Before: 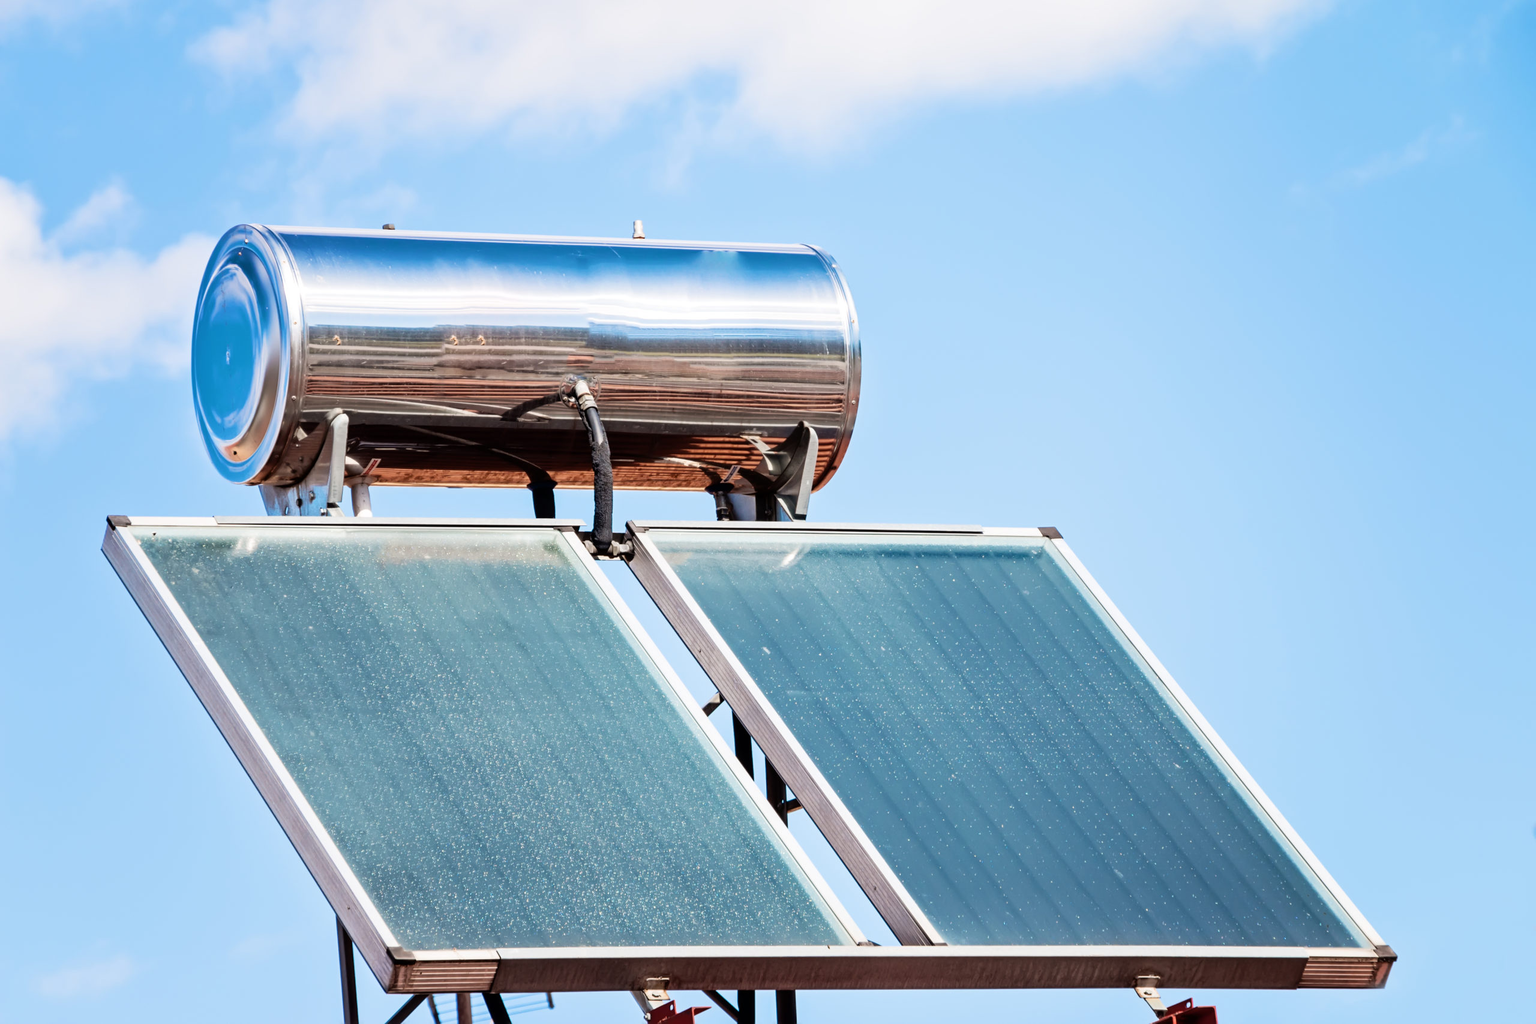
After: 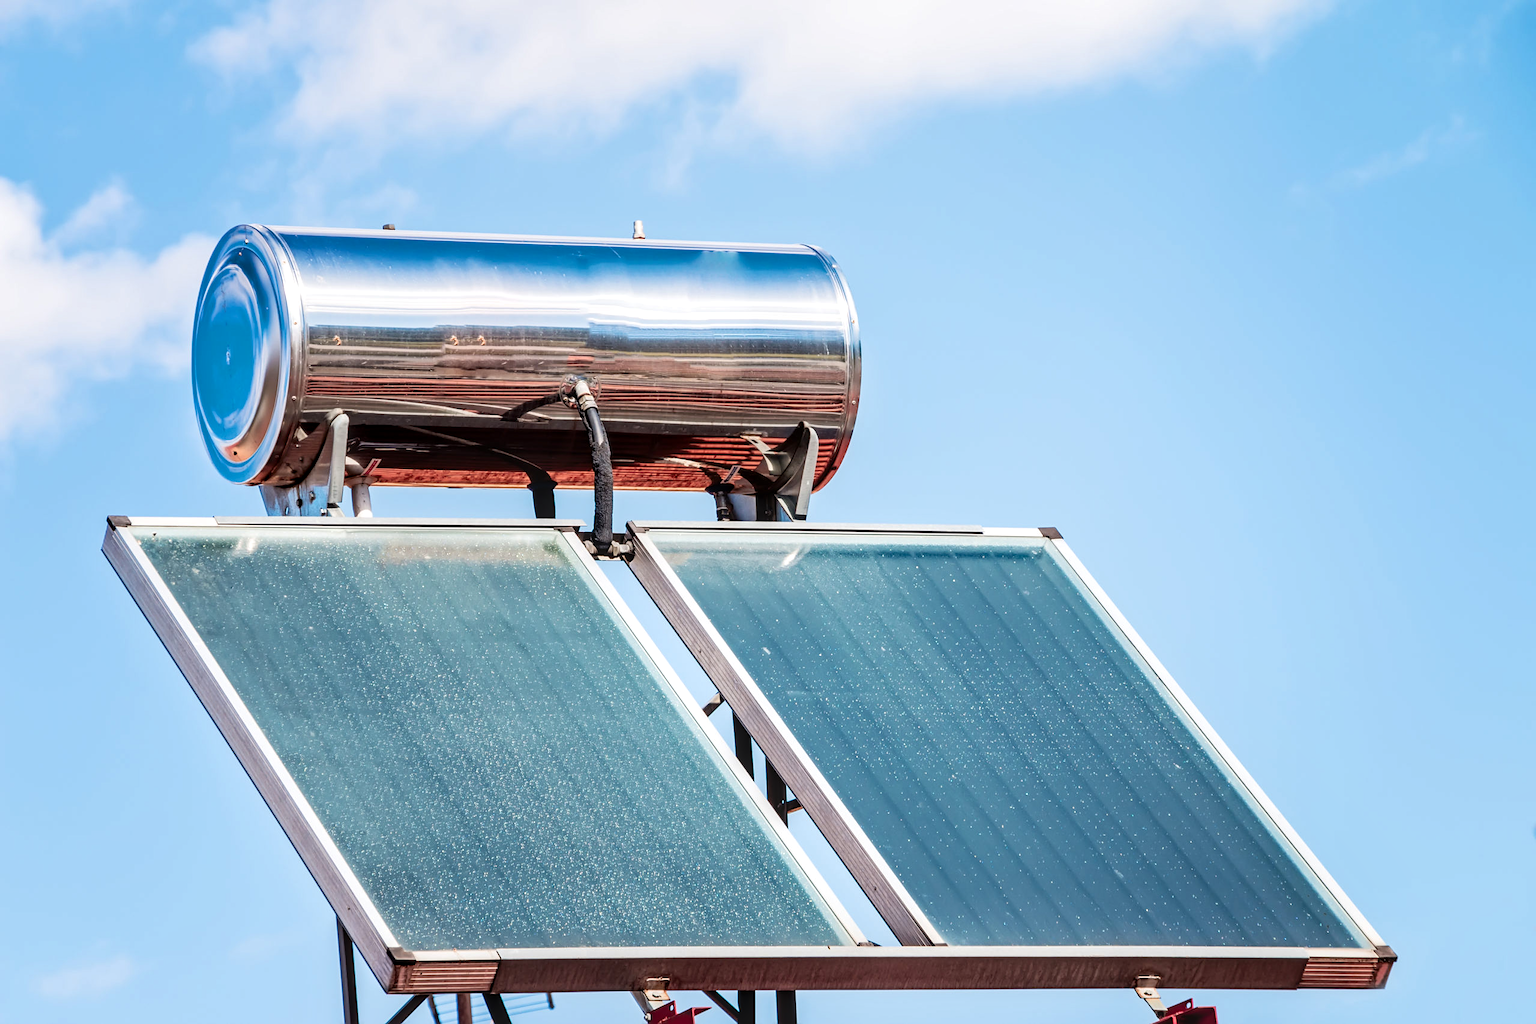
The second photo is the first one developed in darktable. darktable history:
local contrast: on, module defaults
sharpen: radius 1.019
color zones: curves: ch1 [(0.24, 0.634) (0.75, 0.5)]; ch2 [(0.253, 0.437) (0.745, 0.491)]
